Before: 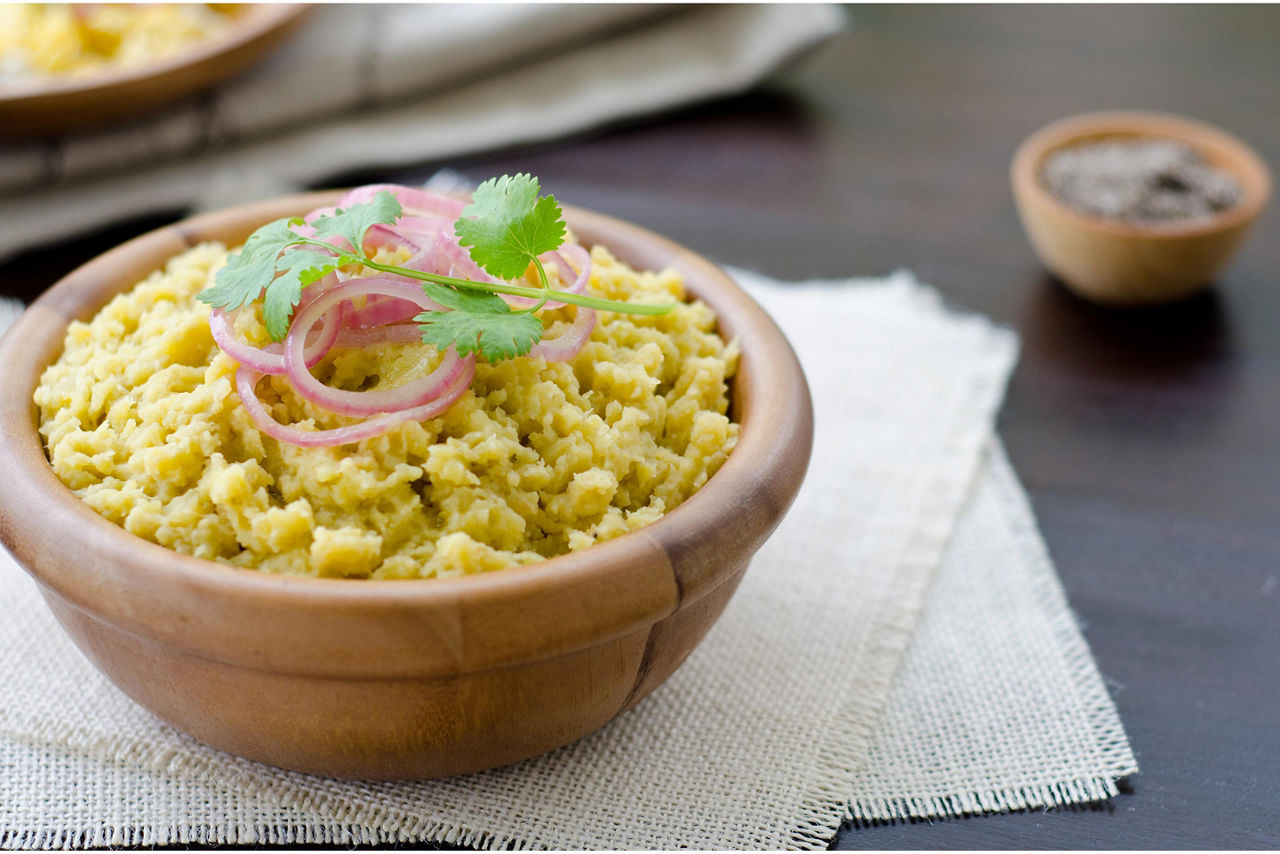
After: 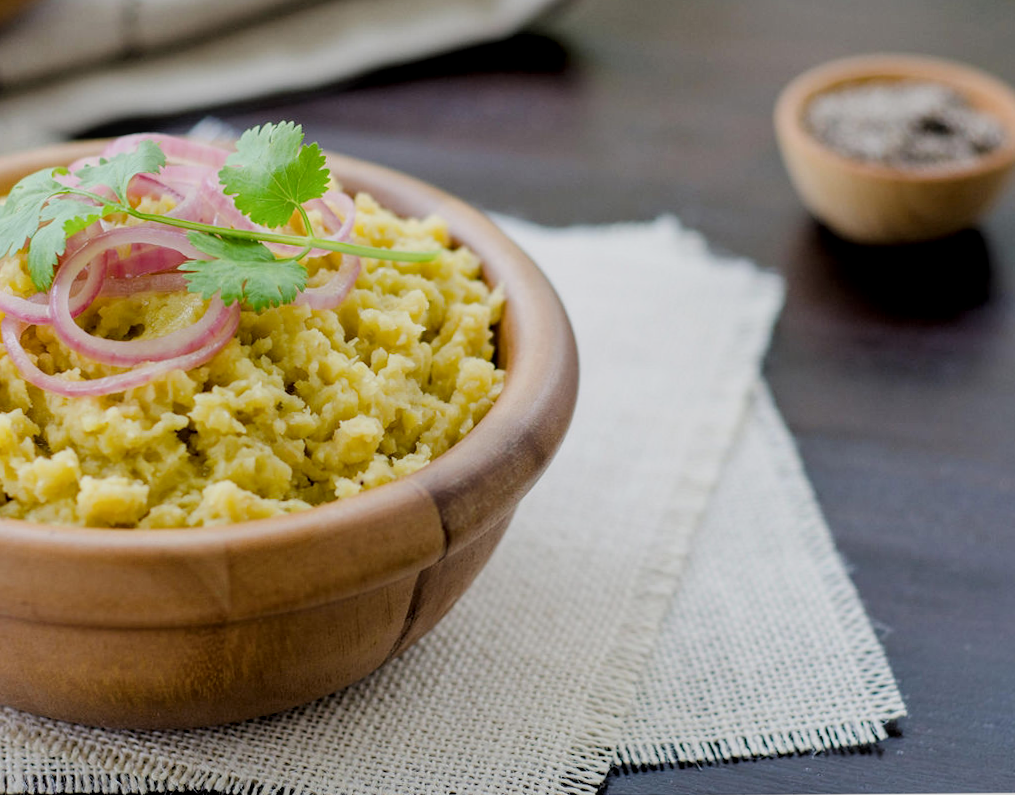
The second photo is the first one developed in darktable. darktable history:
local contrast: on, module defaults
rotate and perspective: rotation -0.45°, automatic cropping original format, crop left 0.008, crop right 0.992, crop top 0.012, crop bottom 0.988
crop and rotate: left 17.959%, top 5.771%, right 1.742%
filmic rgb: hardness 4.17
